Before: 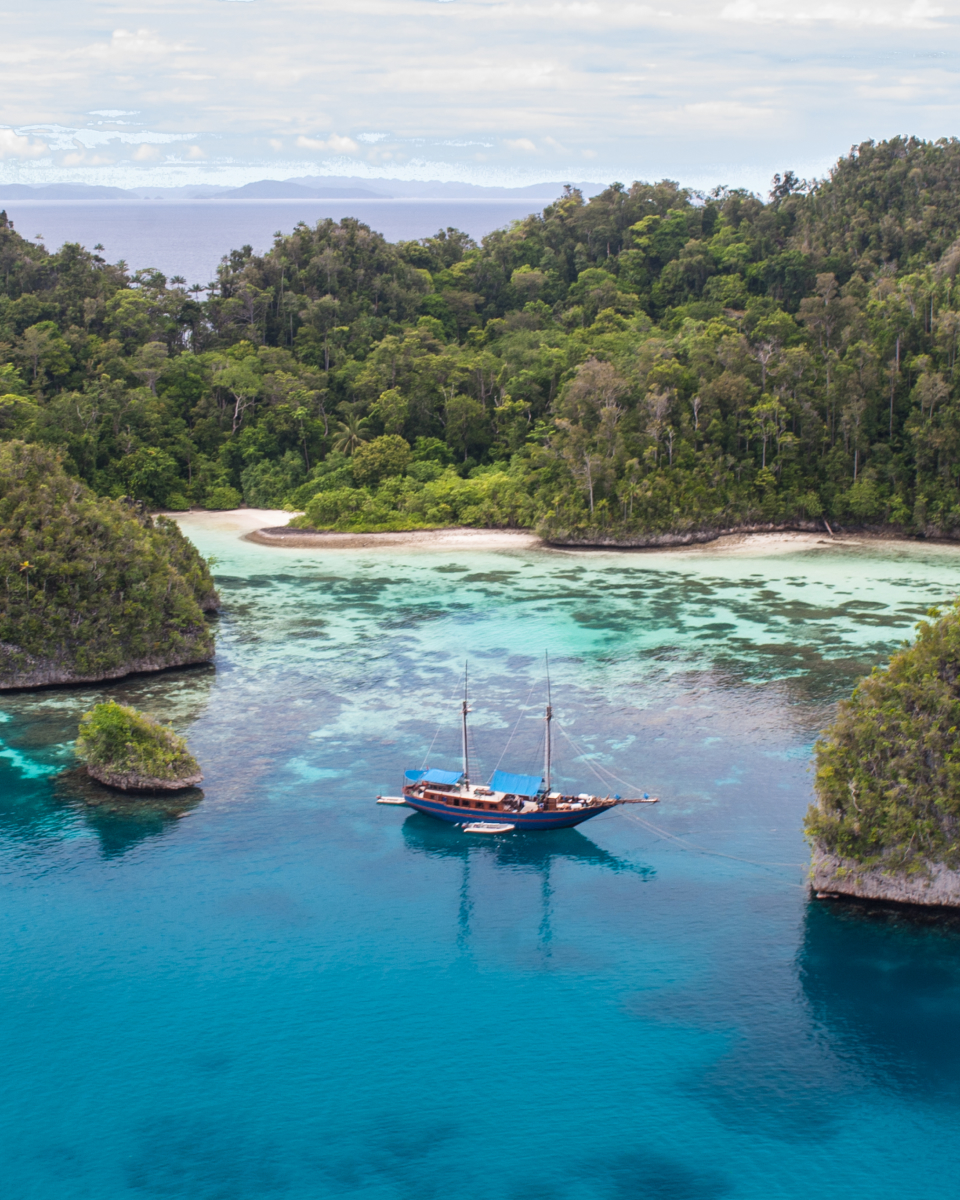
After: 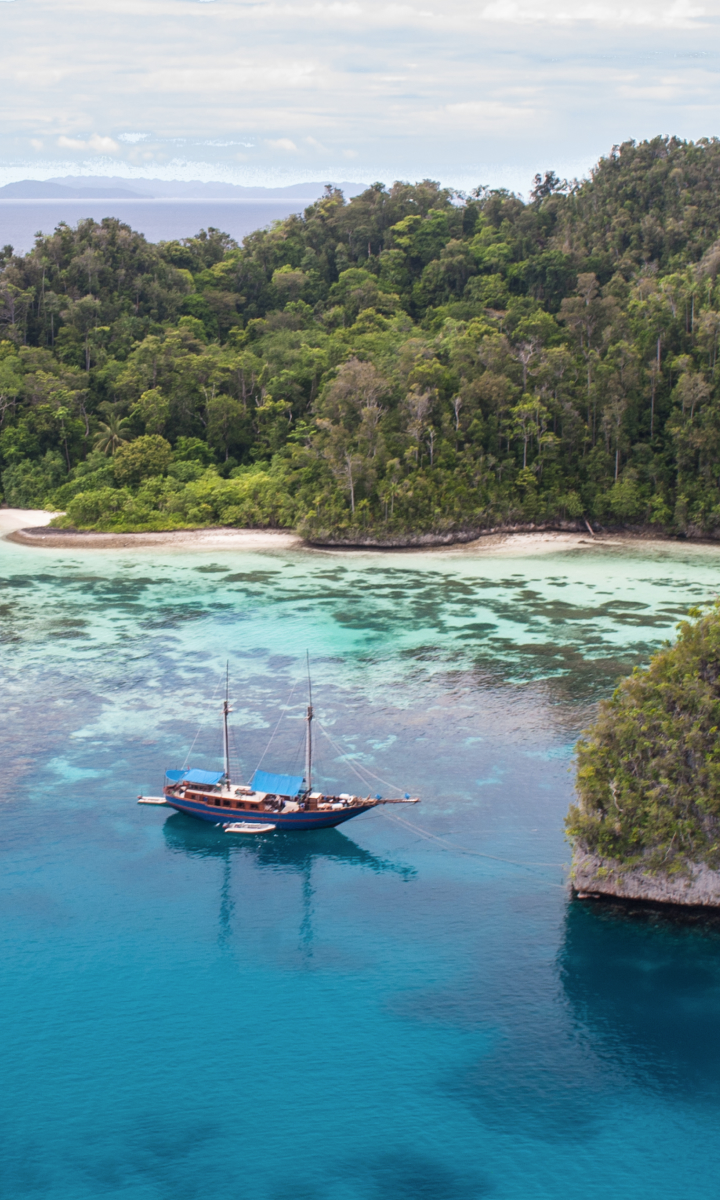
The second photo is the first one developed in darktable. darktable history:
crop and rotate: left 24.907%
contrast brightness saturation: saturation -0.056
